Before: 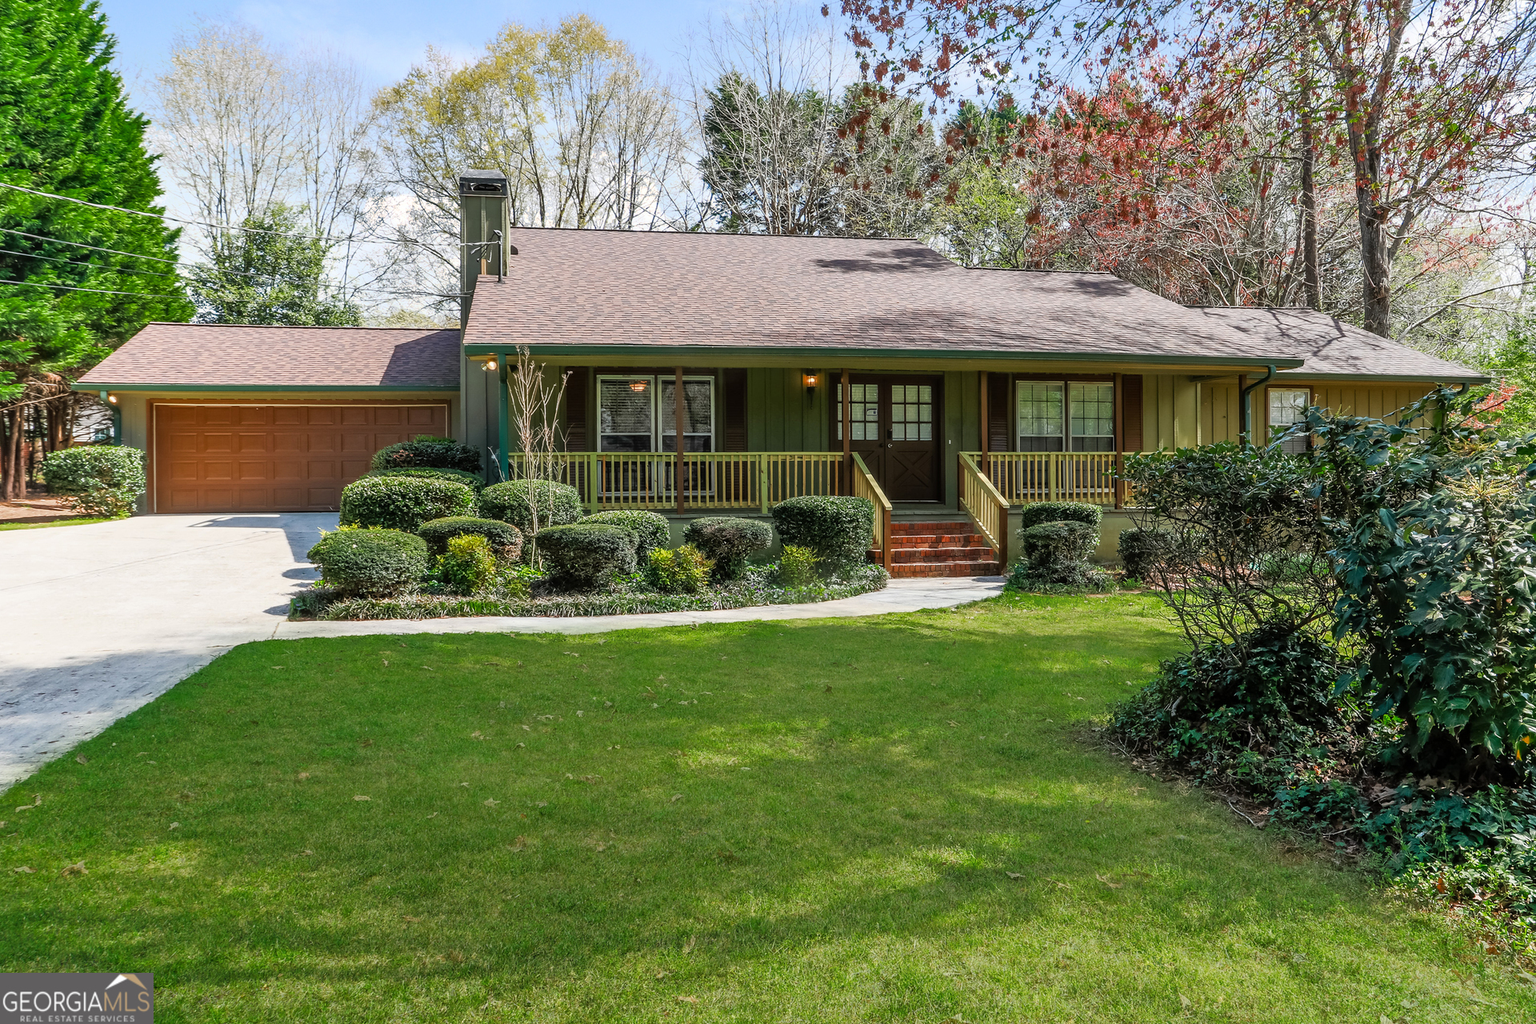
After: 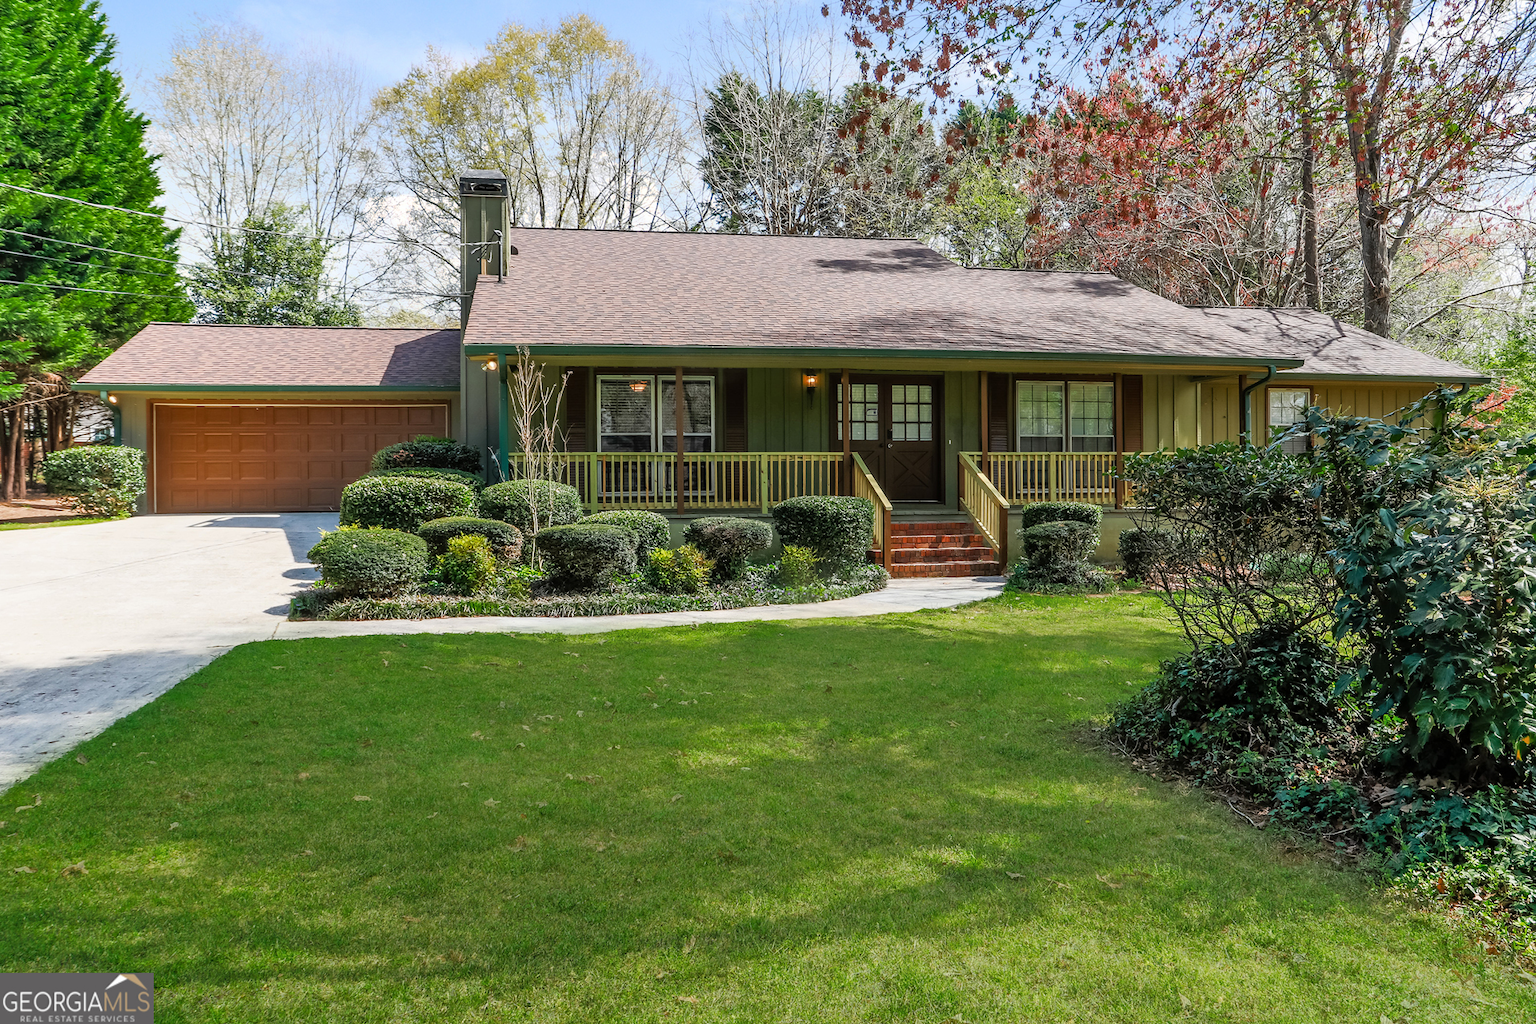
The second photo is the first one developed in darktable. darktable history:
shadows and highlights: shadows 31.13, highlights 1.66, soften with gaussian
